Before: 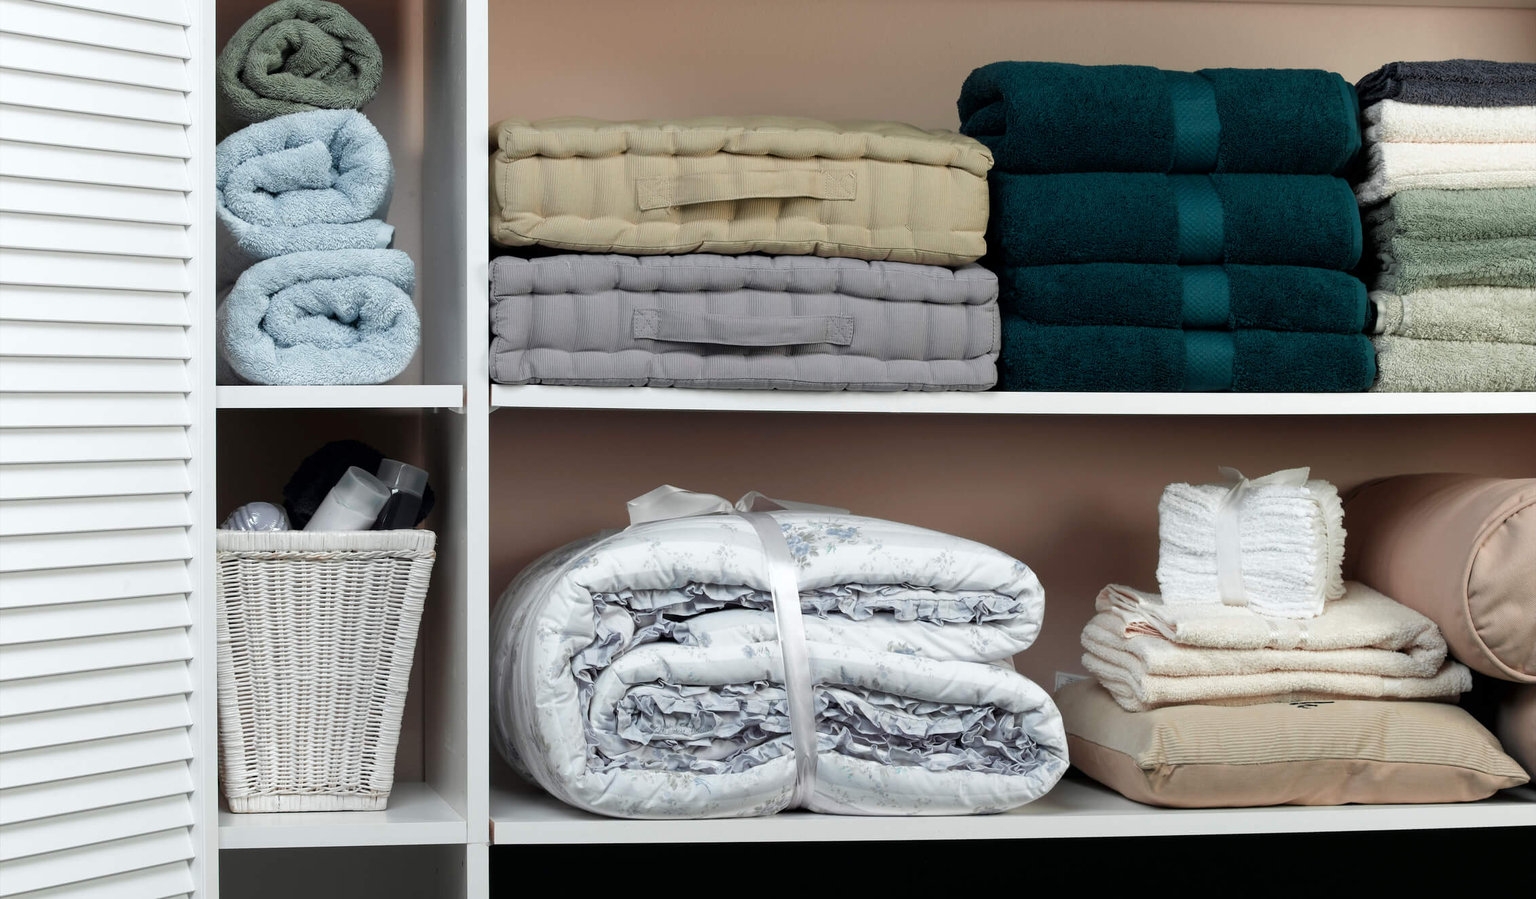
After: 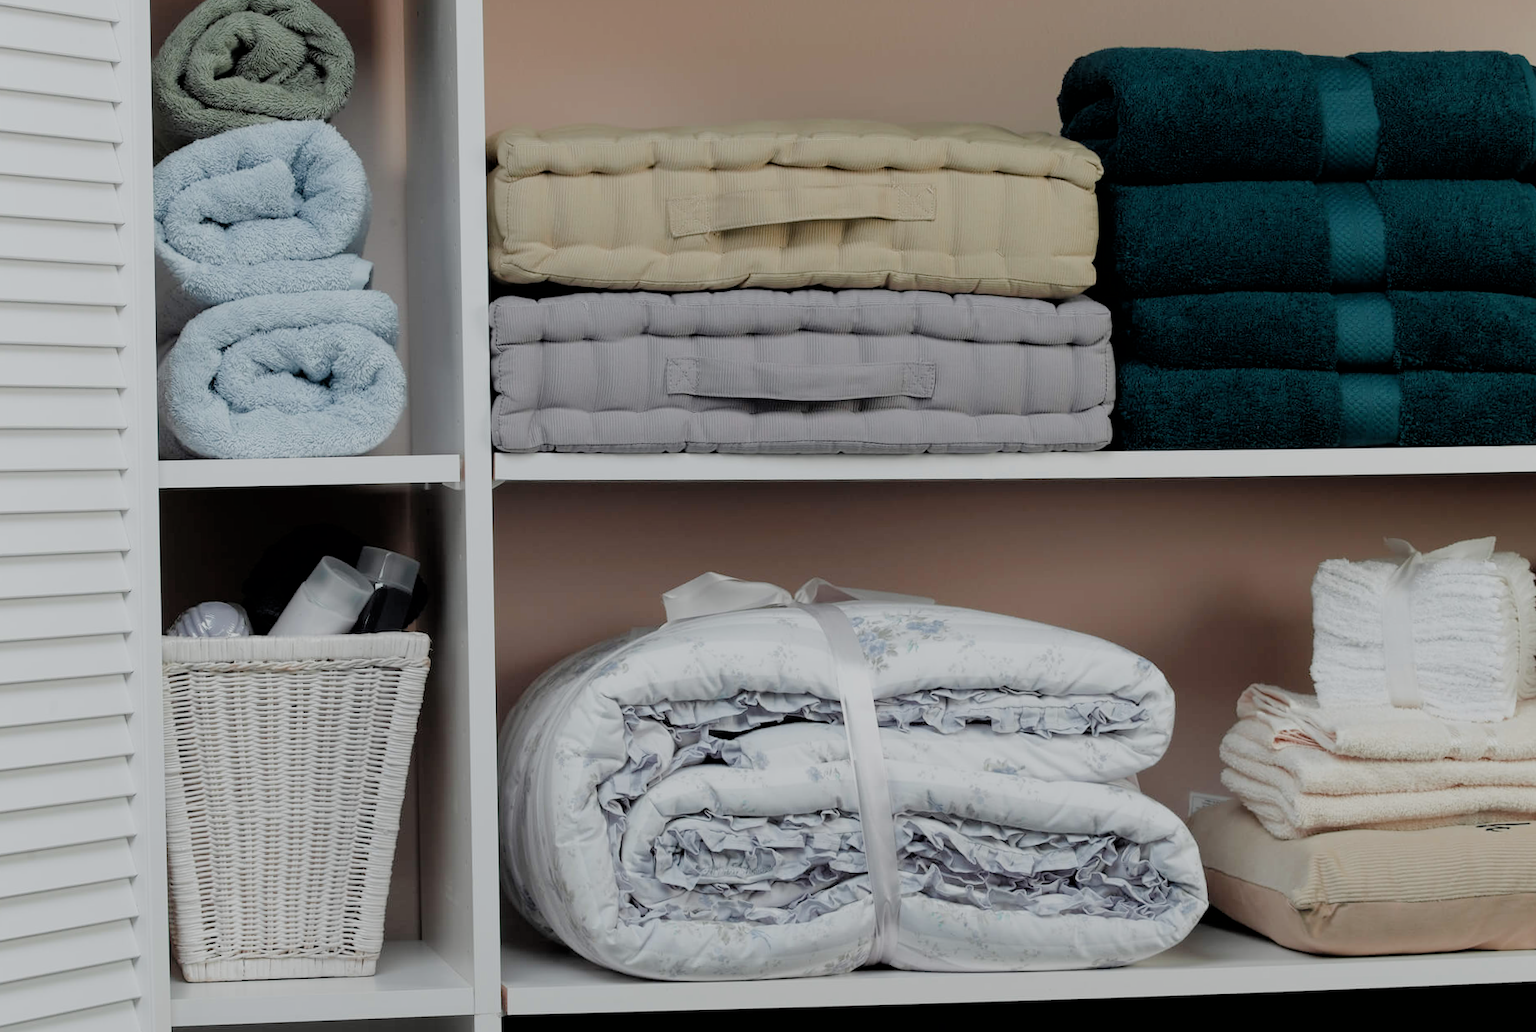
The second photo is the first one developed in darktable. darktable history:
filmic rgb: black relative exposure -6.59 EV, white relative exposure 4.71 EV, hardness 3.13, contrast 0.805
crop and rotate: angle 1°, left 4.281%, top 0.642%, right 11.383%, bottom 2.486%
